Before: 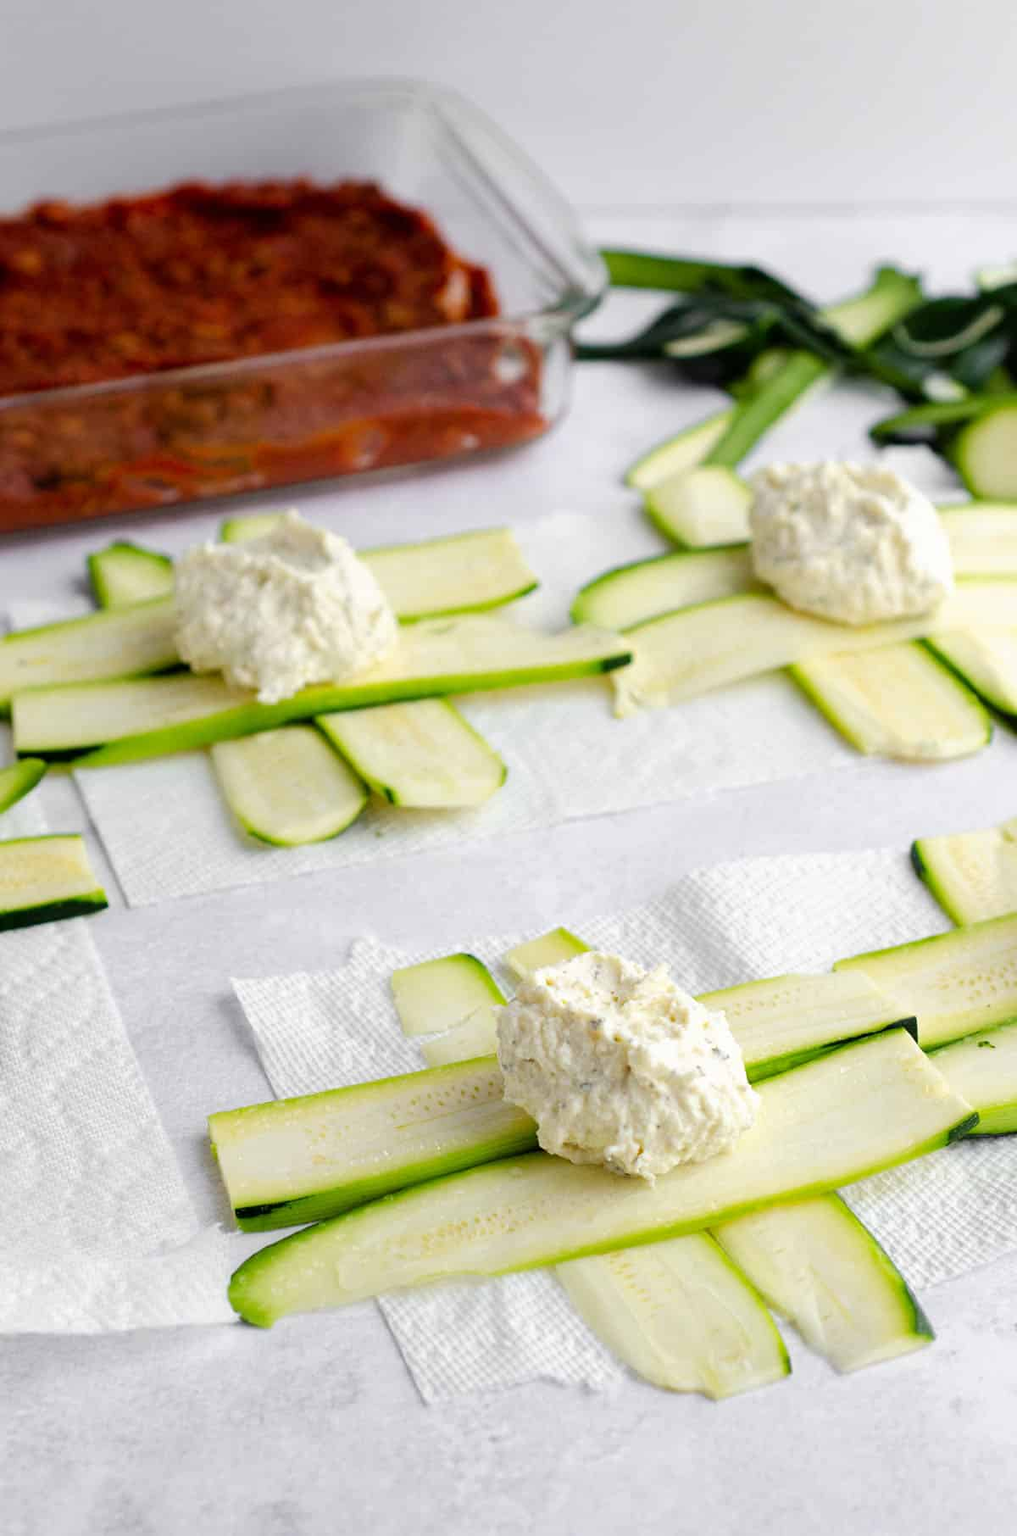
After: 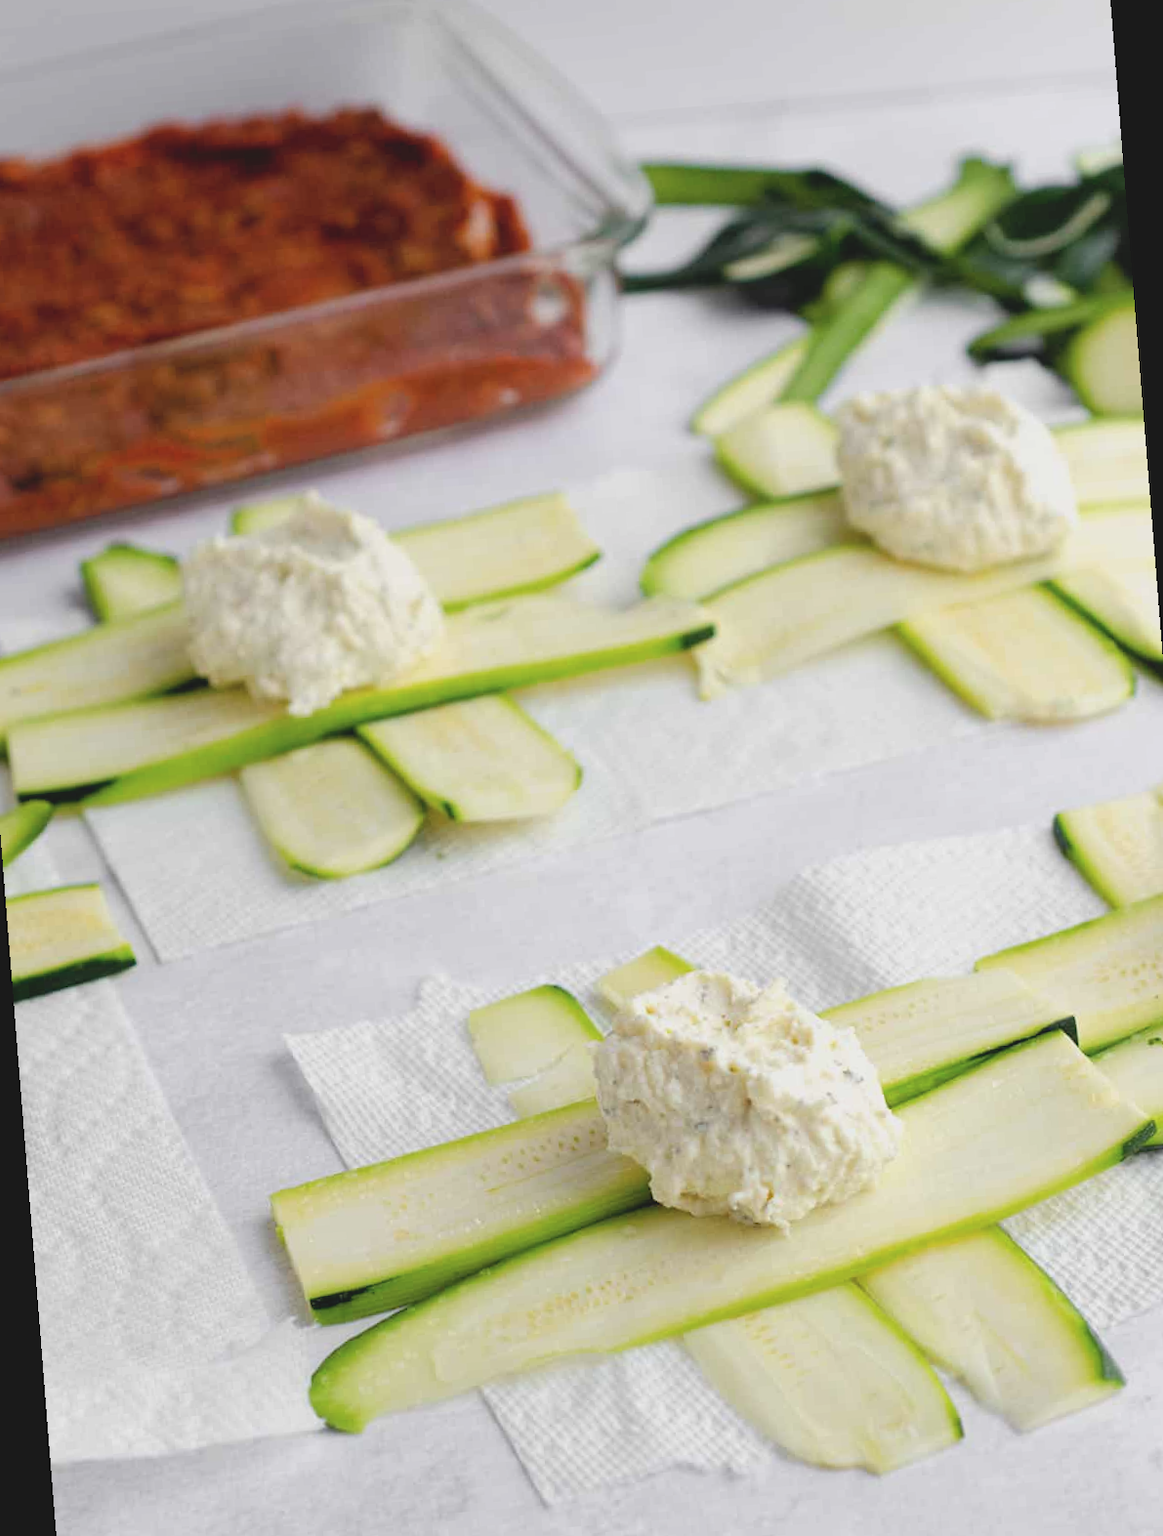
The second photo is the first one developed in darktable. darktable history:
contrast brightness saturation: contrast -0.15, brightness 0.05, saturation -0.12
rotate and perspective: rotation -4.57°, crop left 0.054, crop right 0.944, crop top 0.087, crop bottom 0.914
